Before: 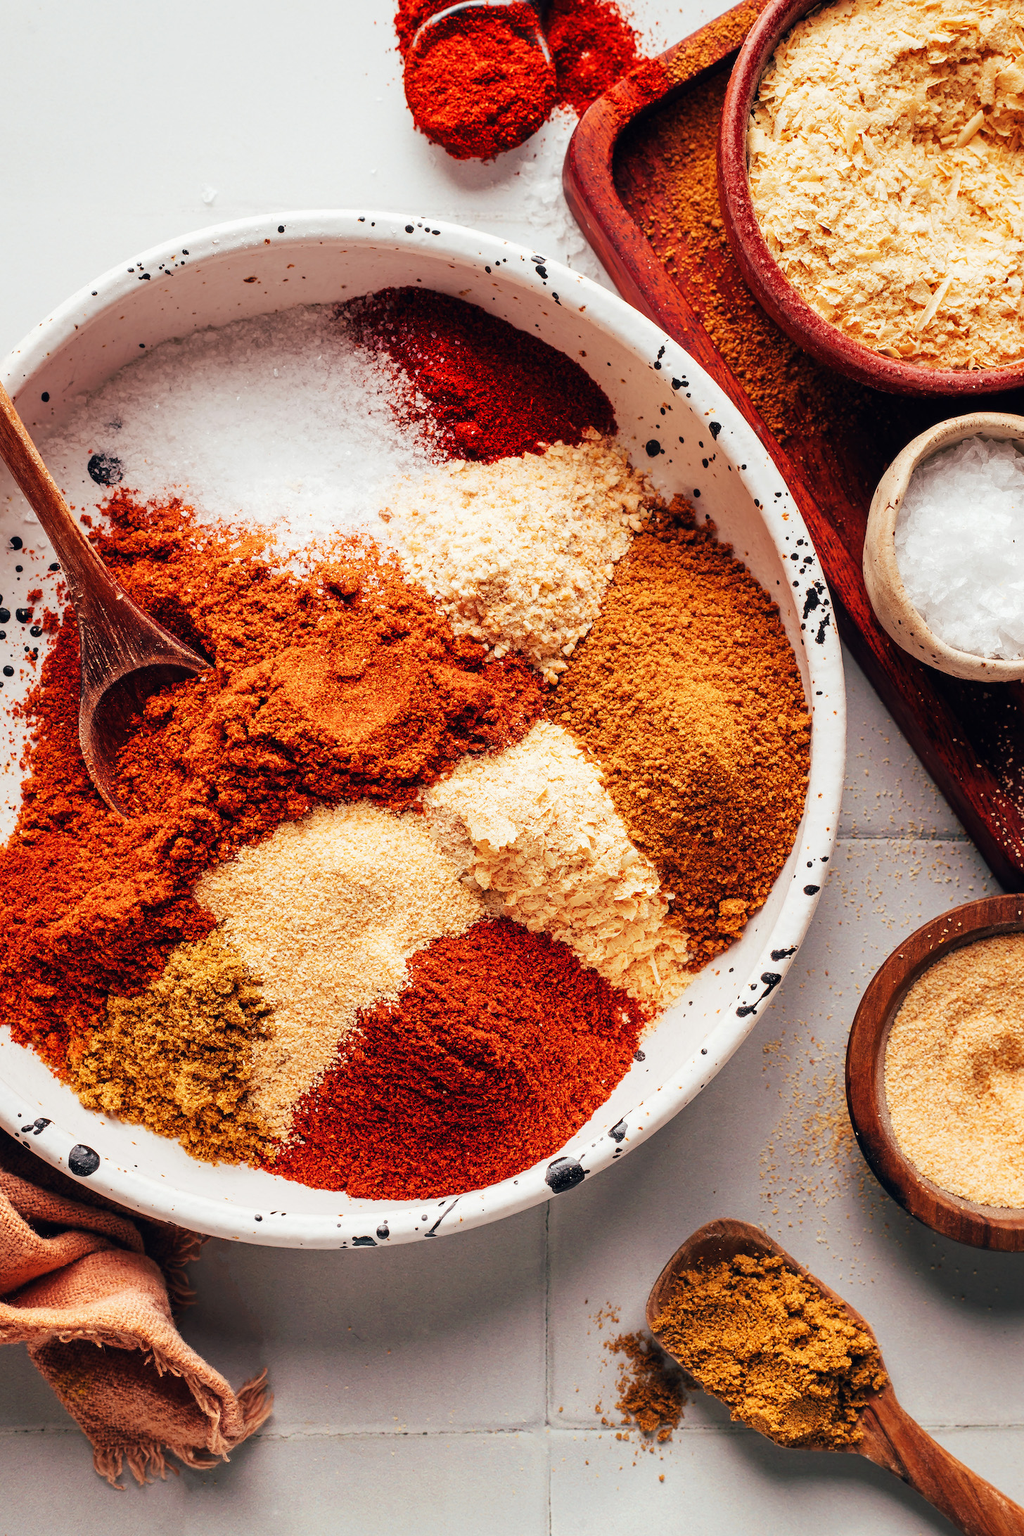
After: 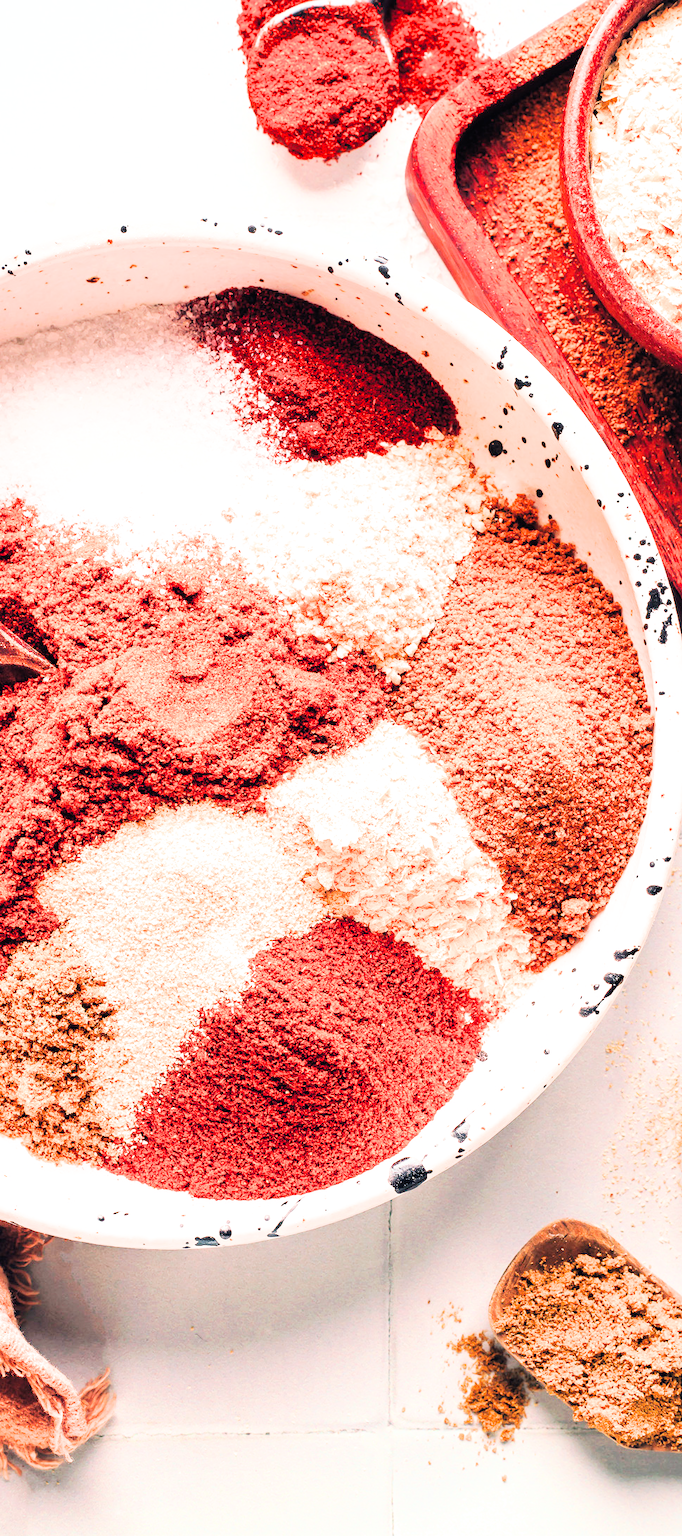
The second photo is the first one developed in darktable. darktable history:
exposure: exposure 2.25 EV, compensate highlight preservation false
tone curve: curves: ch0 [(0, 0) (0.003, 0.014) (0.011, 0.019) (0.025, 0.026) (0.044, 0.037) (0.069, 0.053) (0.1, 0.083) (0.136, 0.121) (0.177, 0.163) (0.224, 0.22) (0.277, 0.281) (0.335, 0.354) (0.399, 0.436) (0.468, 0.526) (0.543, 0.612) (0.623, 0.706) (0.709, 0.79) (0.801, 0.858) (0.898, 0.925) (1, 1)], preserve colors none
crop and rotate: left 15.446%, right 17.836%
levels: mode automatic, black 0.023%, white 99.97%, levels [0.062, 0.494, 0.925]
filmic rgb: black relative exposure -7.65 EV, white relative exposure 4.56 EV, hardness 3.61, color science v6 (2022)
